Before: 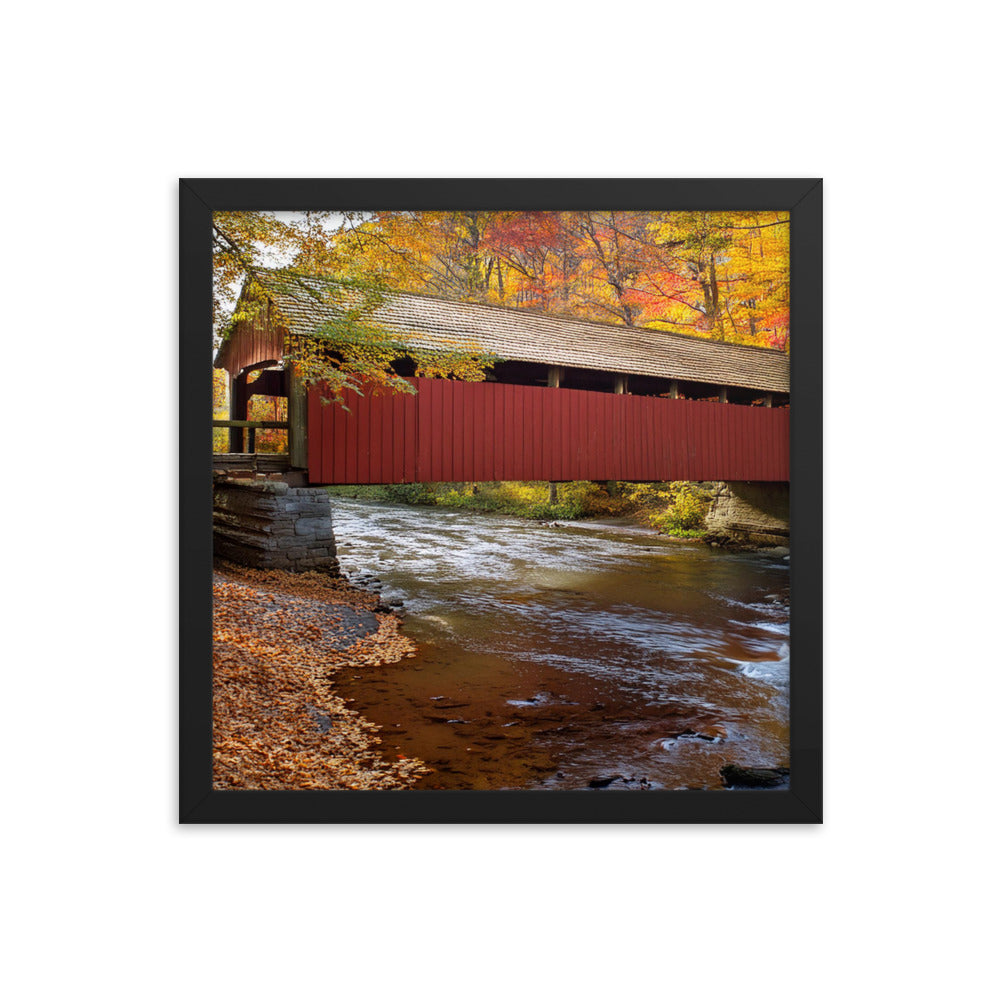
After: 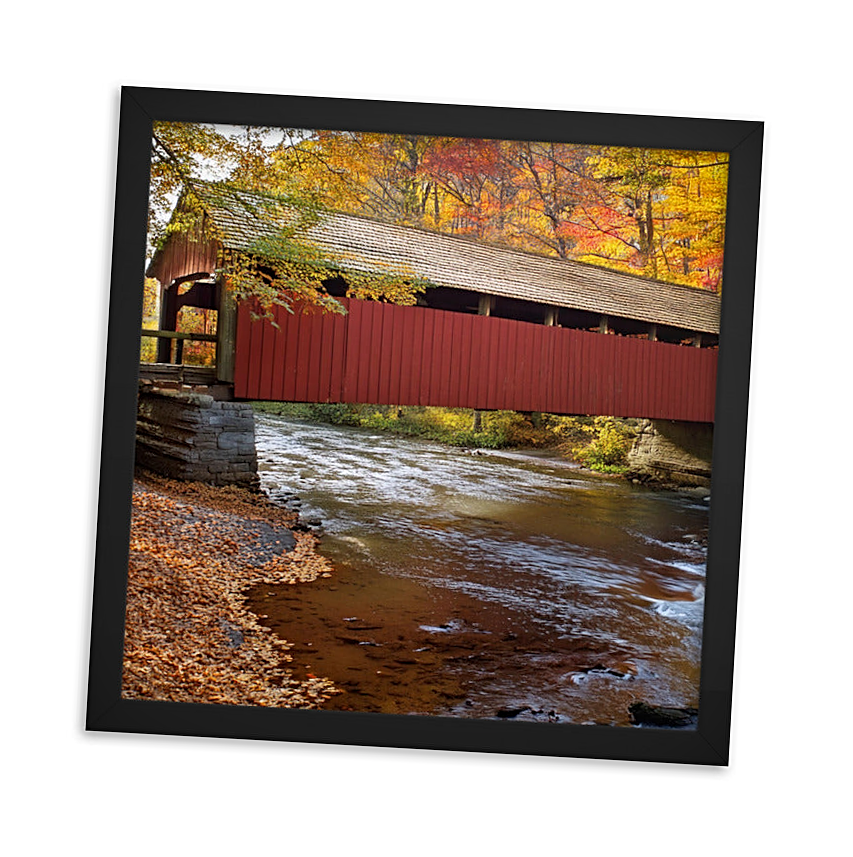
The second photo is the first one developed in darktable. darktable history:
crop and rotate: angle -3.2°, left 5.366%, top 5.221%, right 4.702%, bottom 4.375%
sharpen: on, module defaults
shadows and highlights: soften with gaussian
